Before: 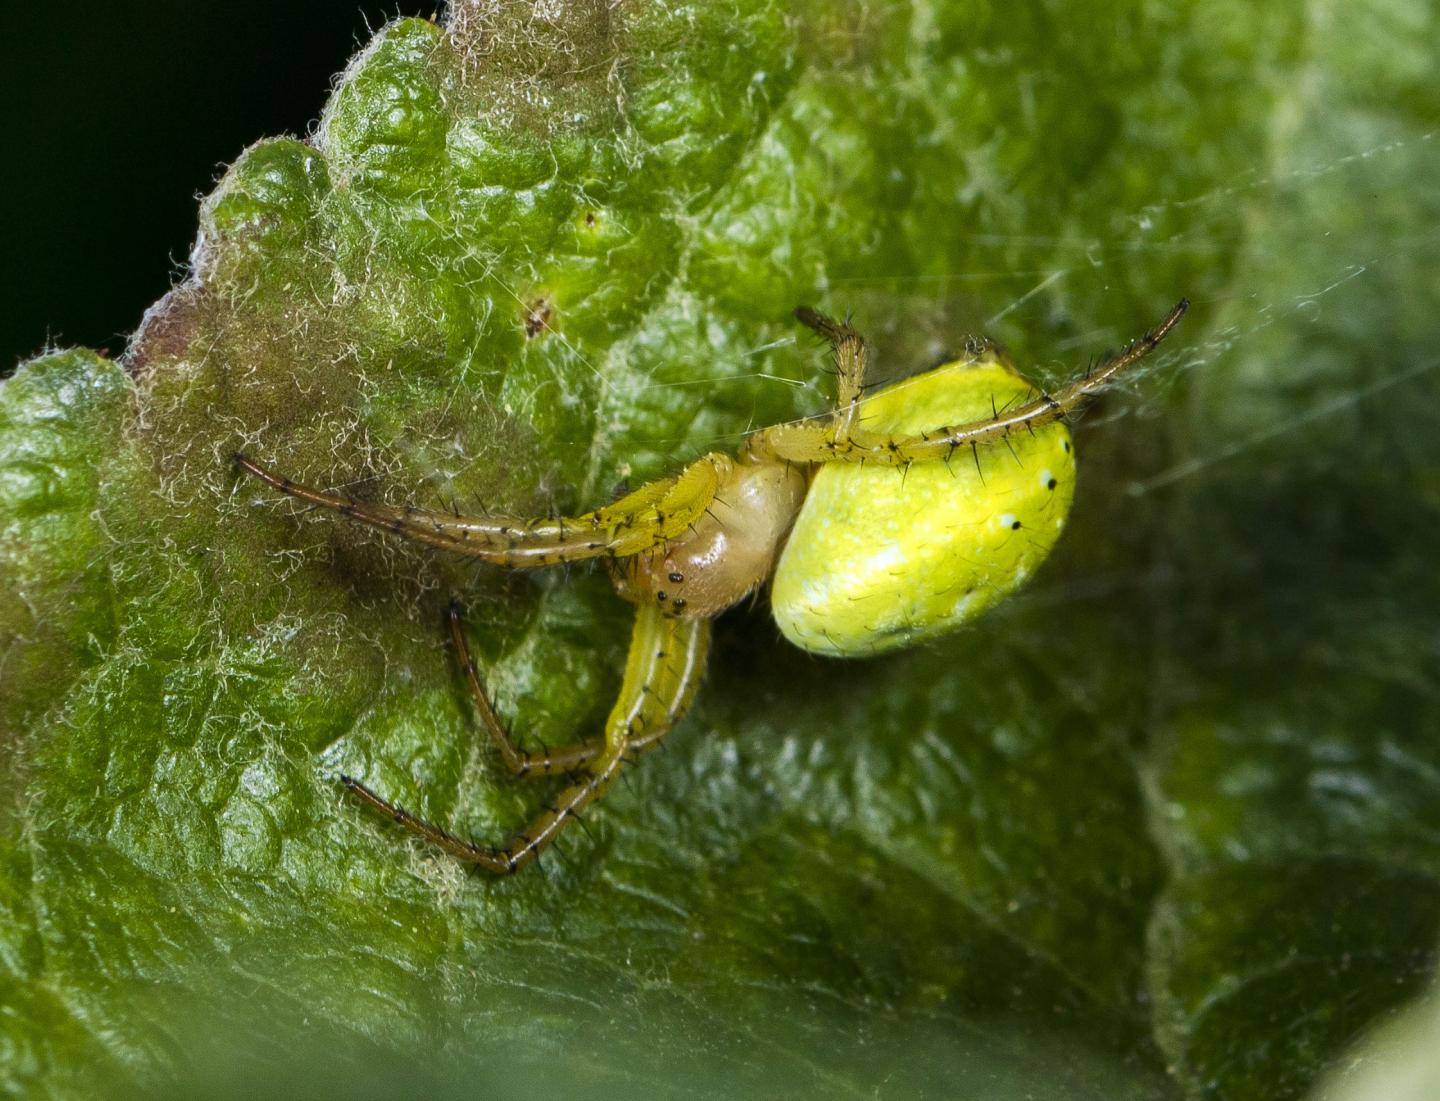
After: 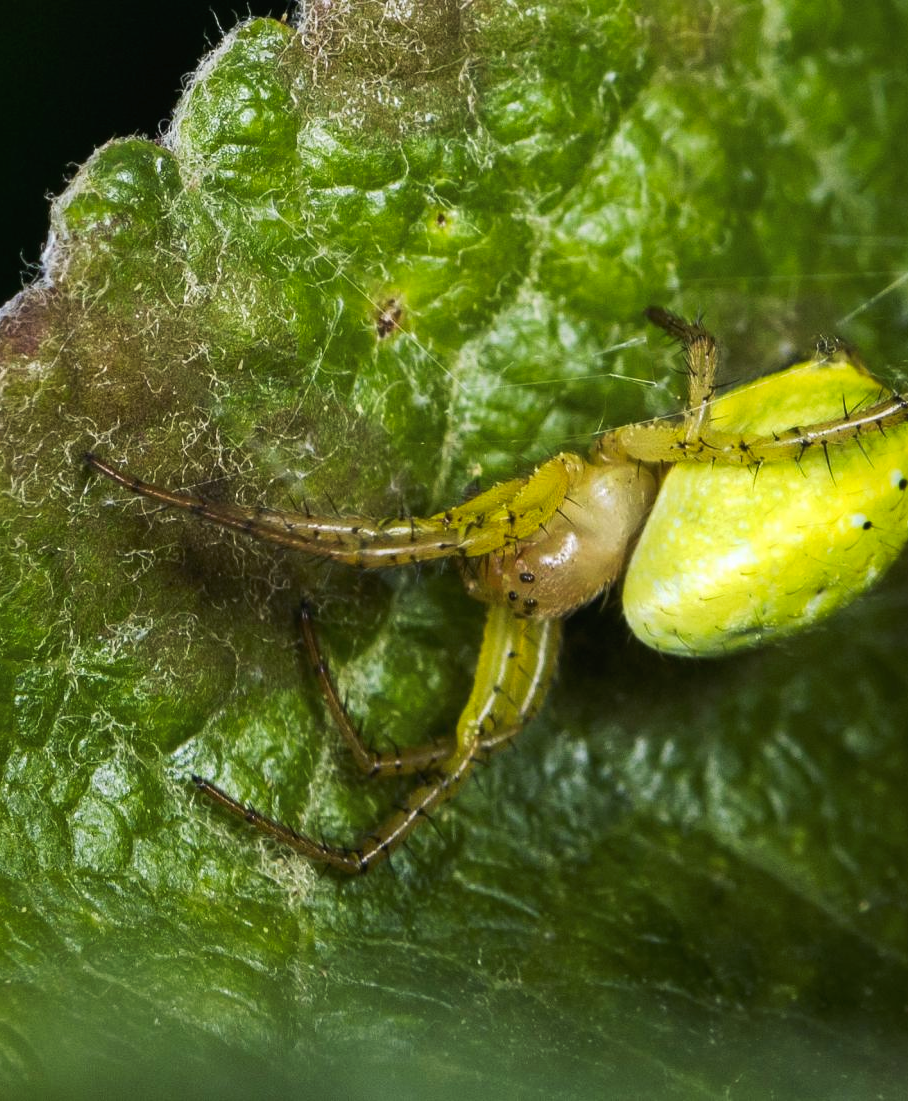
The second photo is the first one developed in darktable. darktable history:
tone curve: curves: ch0 [(0, 0) (0.003, 0.014) (0.011, 0.019) (0.025, 0.028) (0.044, 0.044) (0.069, 0.069) (0.1, 0.1) (0.136, 0.131) (0.177, 0.168) (0.224, 0.206) (0.277, 0.255) (0.335, 0.309) (0.399, 0.374) (0.468, 0.452) (0.543, 0.535) (0.623, 0.623) (0.709, 0.72) (0.801, 0.815) (0.898, 0.898) (1, 1)], preserve colors none
contrast brightness saturation: contrast 0.053
crop: left 10.4%, right 26.537%
